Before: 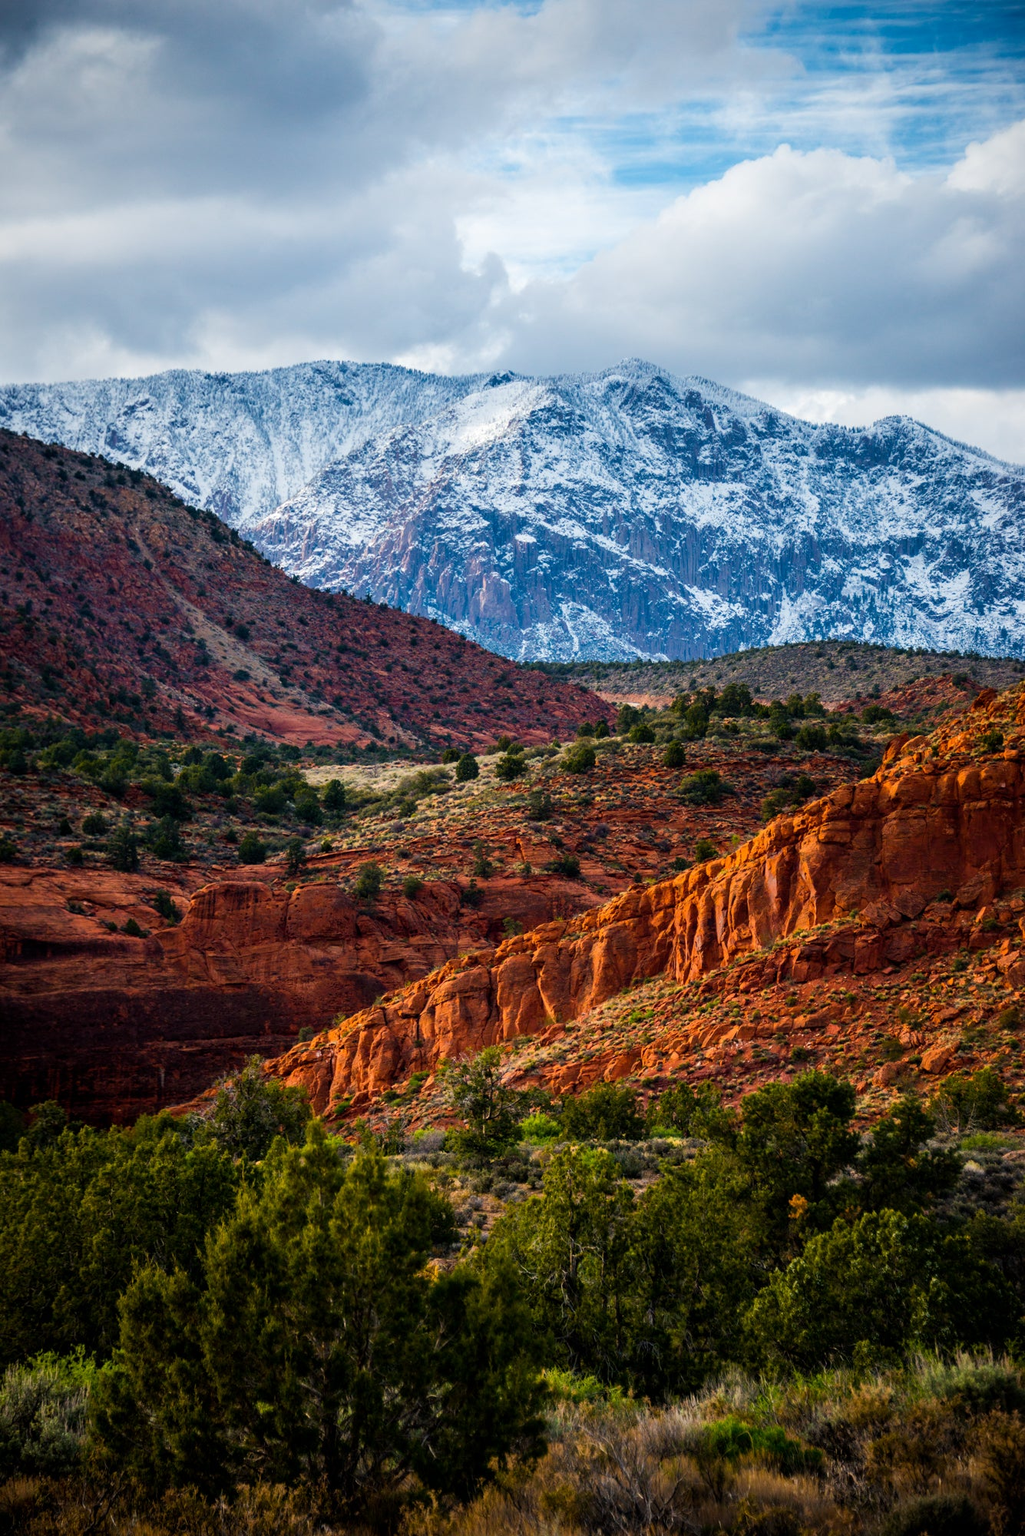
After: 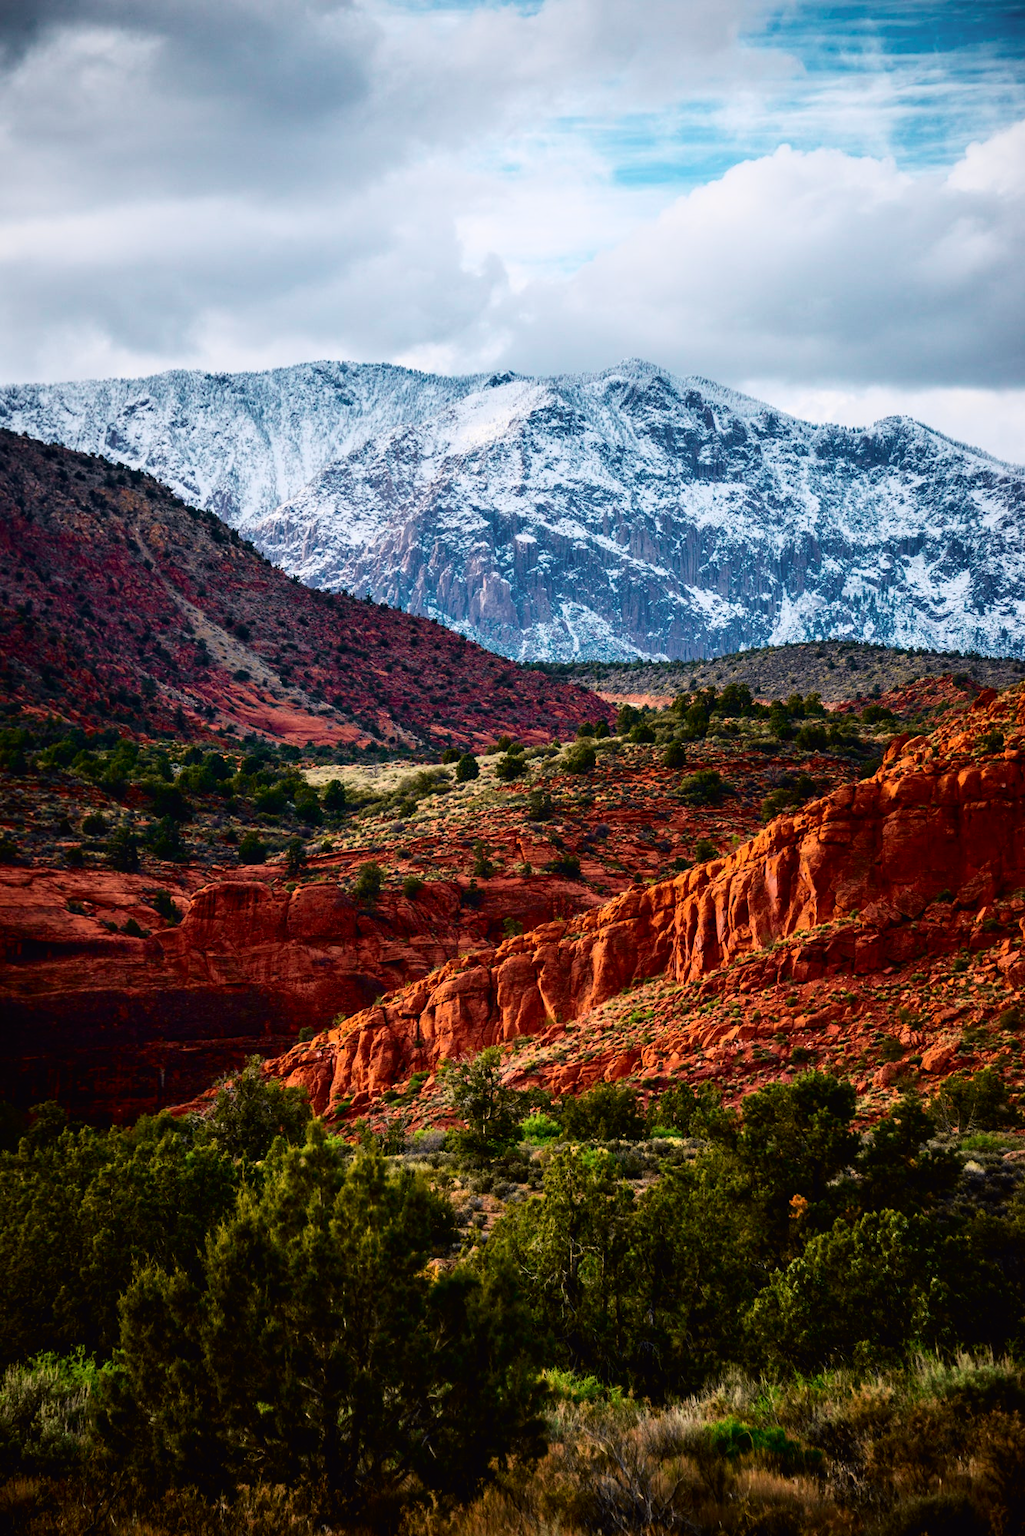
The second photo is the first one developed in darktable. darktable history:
tone curve: curves: ch0 [(0, 0.011) (0.053, 0.026) (0.174, 0.115) (0.416, 0.417) (0.697, 0.758) (0.852, 0.902) (0.991, 0.981)]; ch1 [(0, 0) (0.264, 0.22) (0.407, 0.373) (0.463, 0.457) (0.492, 0.5) (0.512, 0.511) (0.54, 0.543) (0.585, 0.617) (0.659, 0.686) (0.78, 0.8) (1, 1)]; ch2 [(0, 0) (0.438, 0.449) (0.473, 0.469) (0.503, 0.5) (0.523, 0.534) (0.562, 0.591) (0.612, 0.627) (0.701, 0.707) (1, 1)], color space Lab, independent channels, preserve colors none
